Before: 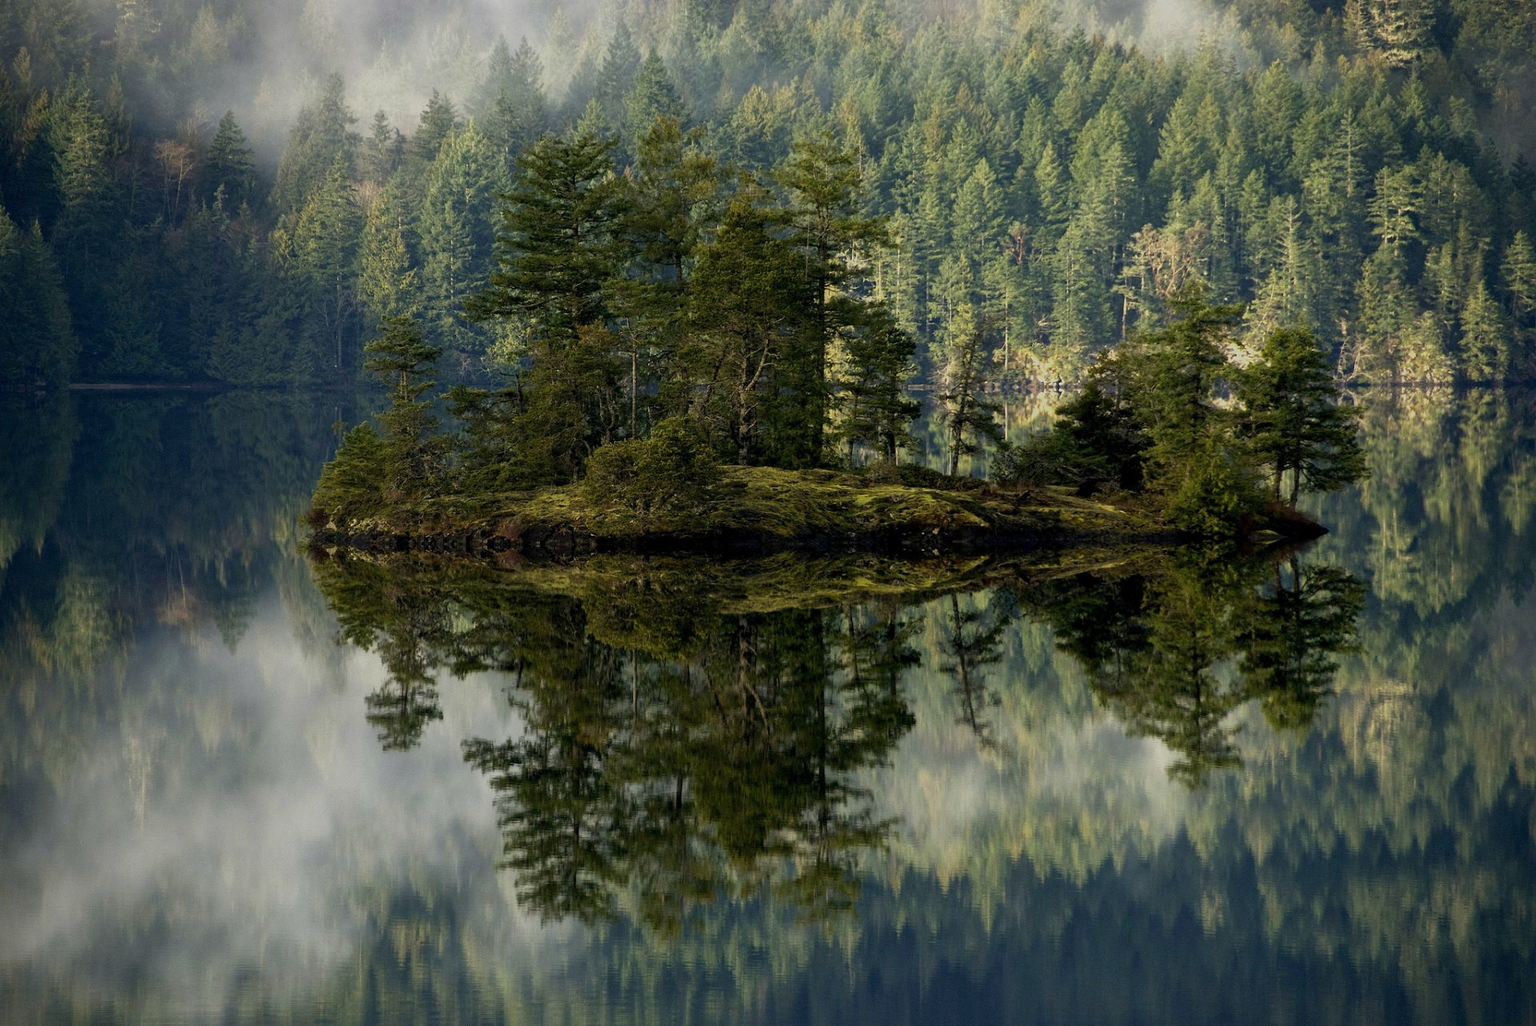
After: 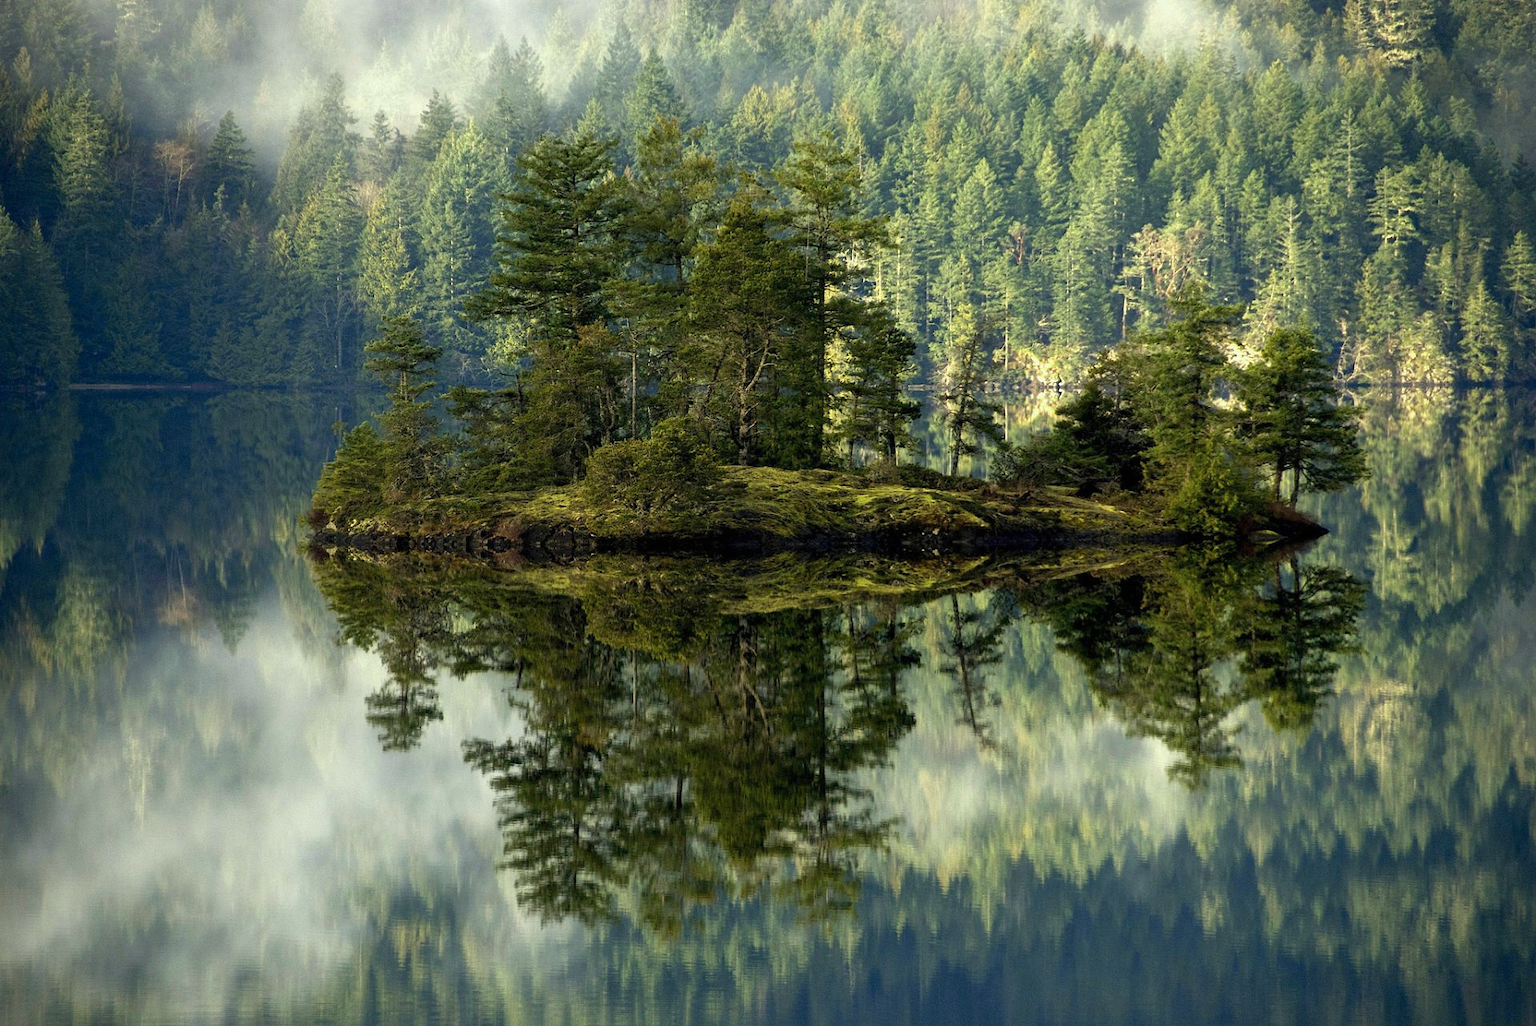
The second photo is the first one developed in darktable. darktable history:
color zones: curves: ch0 [(0.068, 0.464) (0.25, 0.5) (0.48, 0.508) (0.75, 0.536) (0.886, 0.476) (0.967, 0.456)]; ch1 [(0.066, 0.456) (0.25, 0.5) (0.616, 0.508) (0.746, 0.56) (0.934, 0.444)], mix 40.12%
exposure: black level correction 0, exposure 0.696 EV, compensate highlight preservation false
color correction: highlights a* -4.79, highlights b* 5.05, saturation 0.973
